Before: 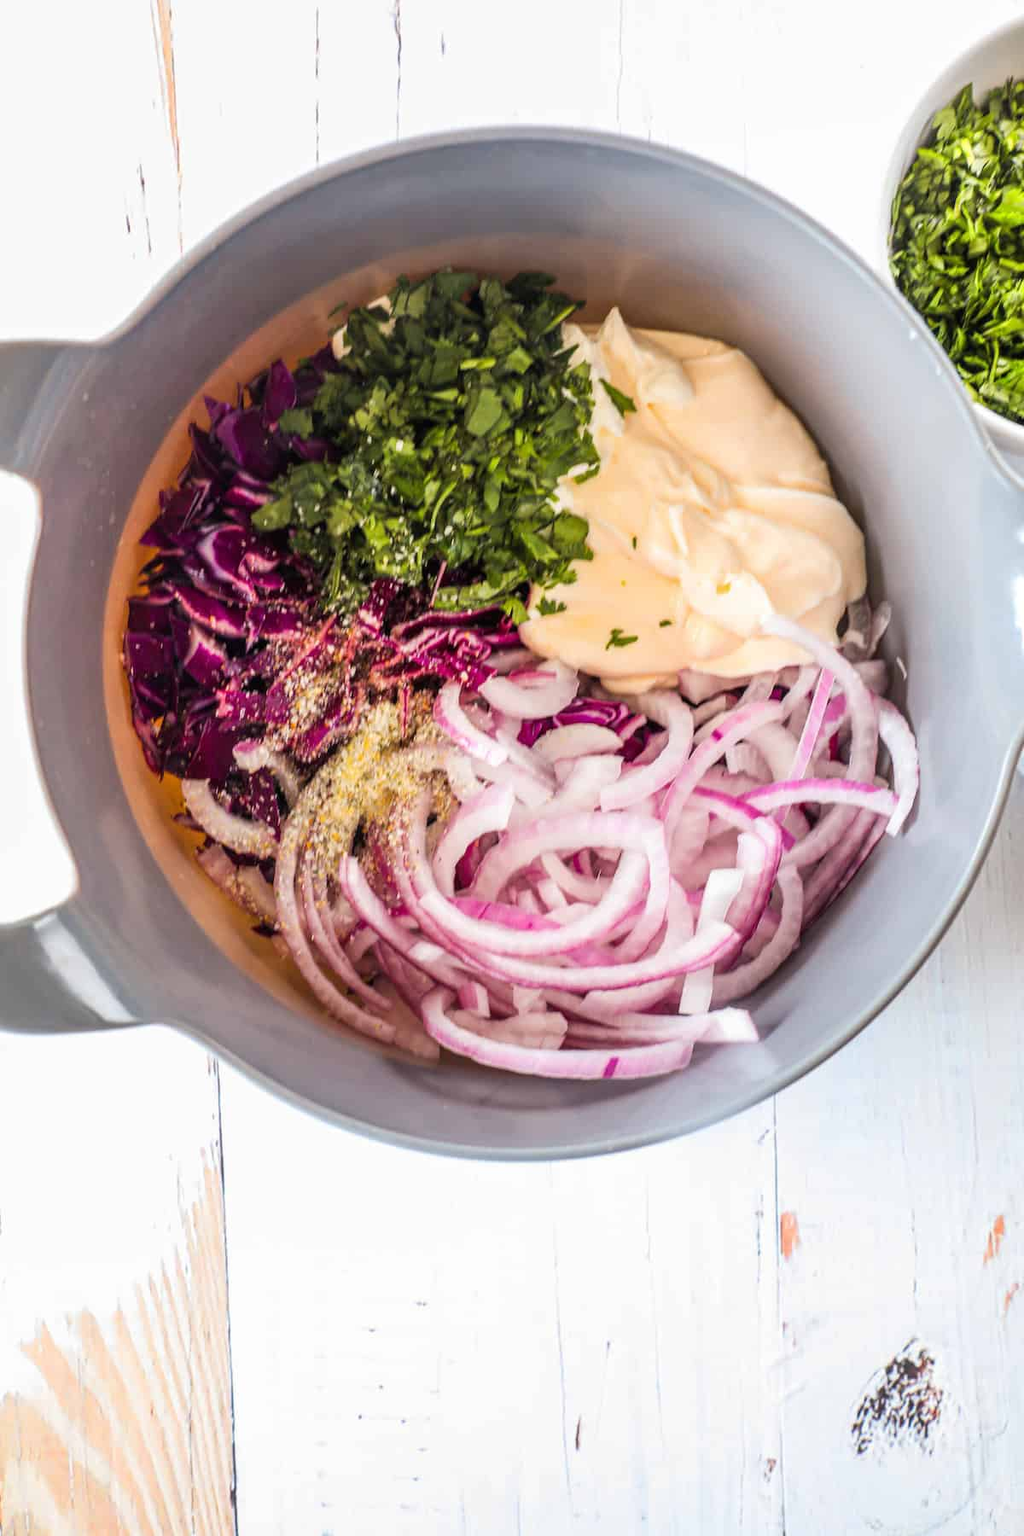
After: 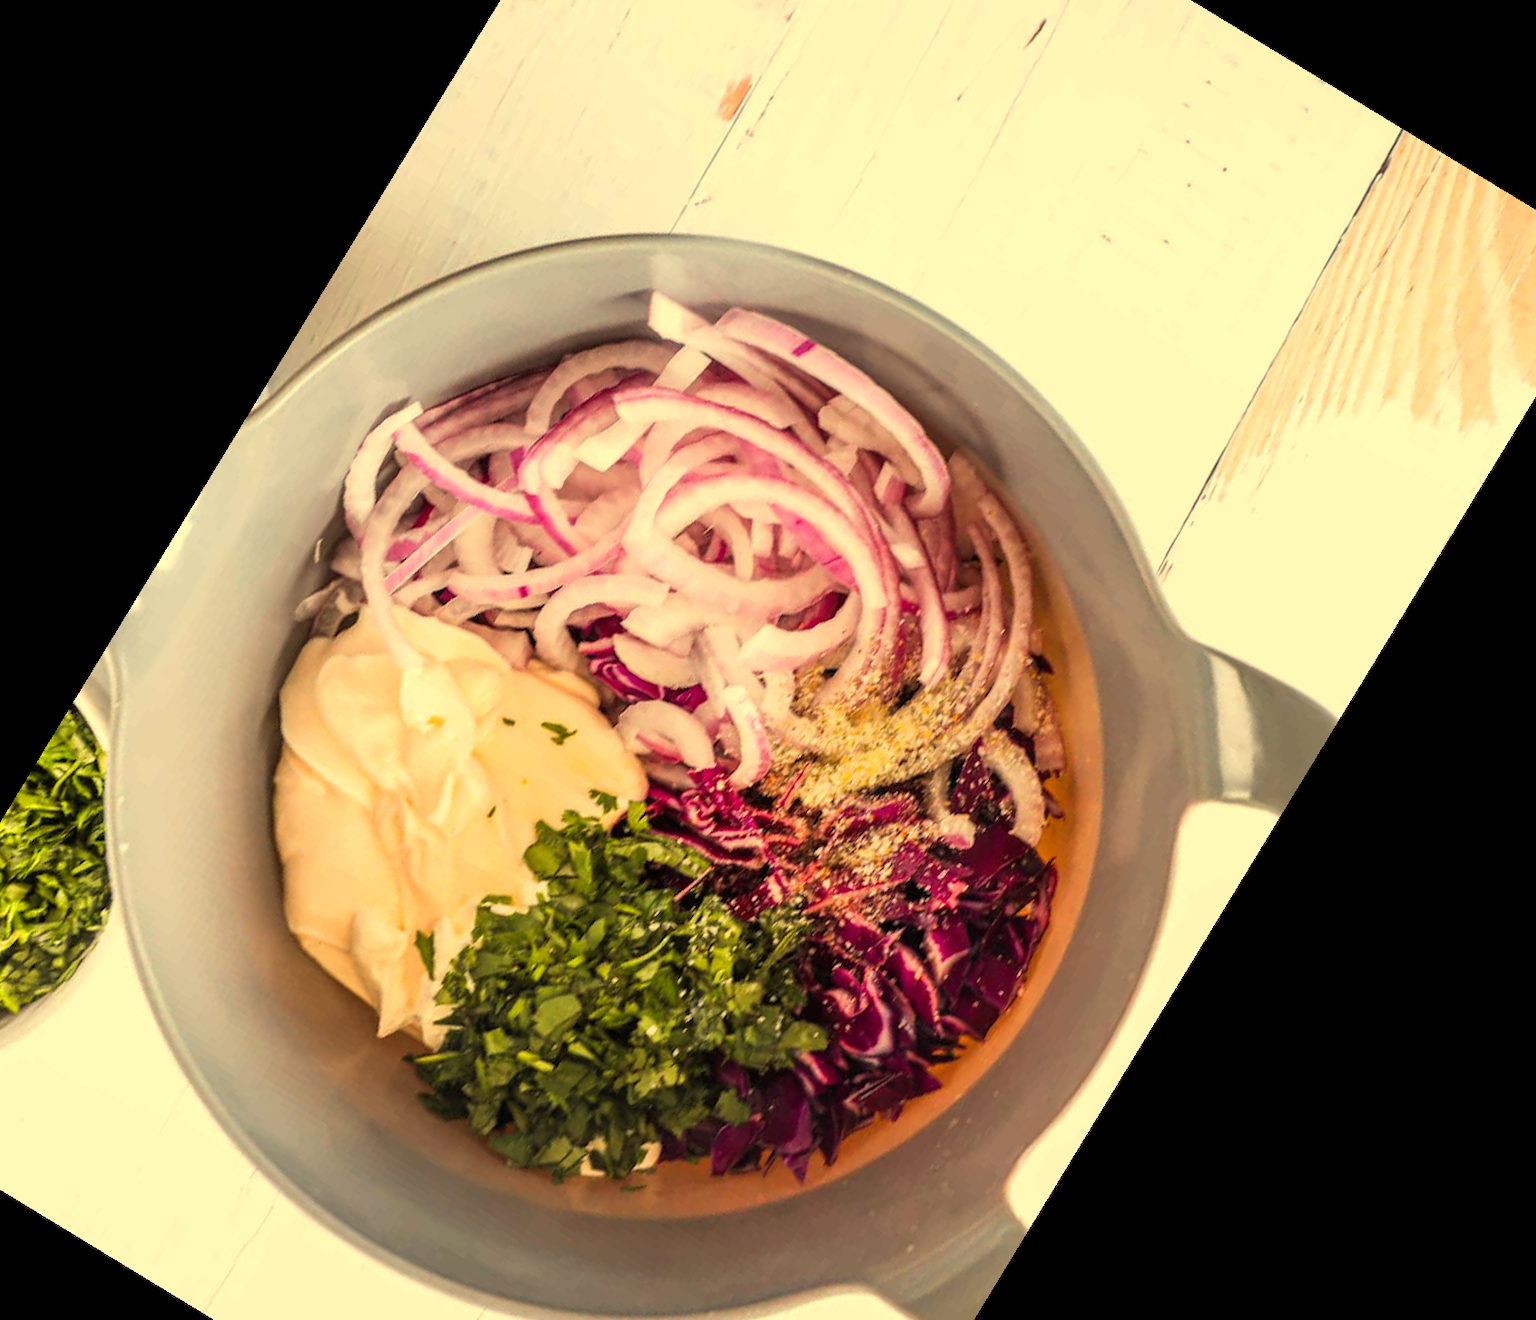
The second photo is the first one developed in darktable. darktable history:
white balance: red 1.08, blue 0.791
color calibration: x 0.329, y 0.345, temperature 5633 K
crop and rotate: angle 148.68°, left 9.111%, top 15.603%, right 4.588%, bottom 17.041%
